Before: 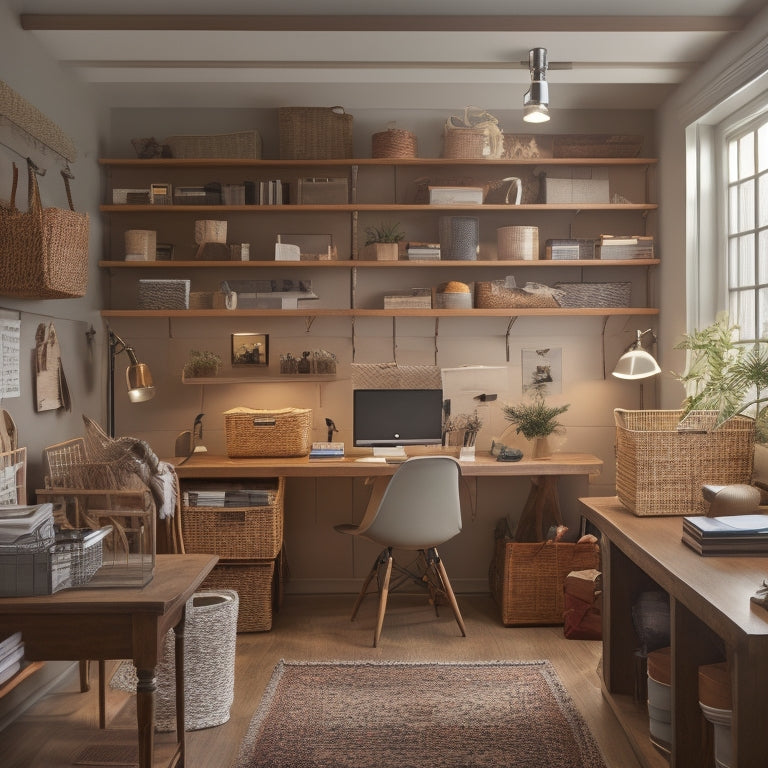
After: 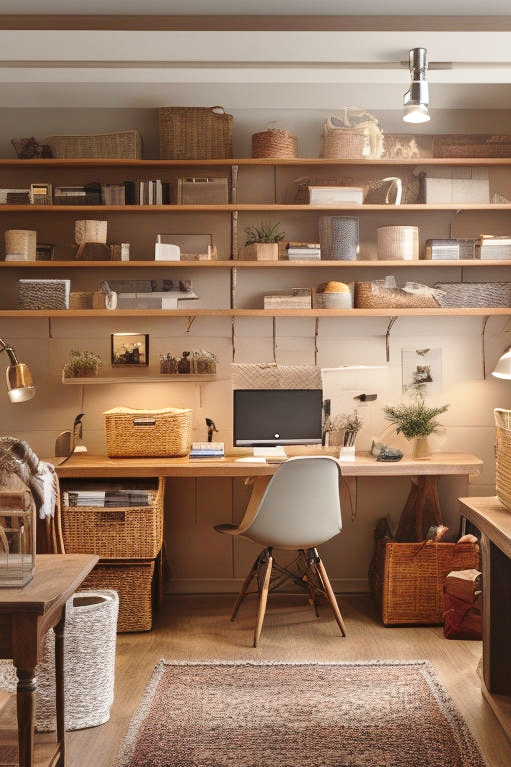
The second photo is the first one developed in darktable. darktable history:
crop and rotate: left 15.625%, right 17.73%
local contrast: mode bilateral grid, contrast 21, coarseness 49, detail 119%, midtone range 0.2
base curve: curves: ch0 [(0, 0) (0.028, 0.03) (0.121, 0.232) (0.46, 0.748) (0.859, 0.968) (1, 1)], preserve colors none
